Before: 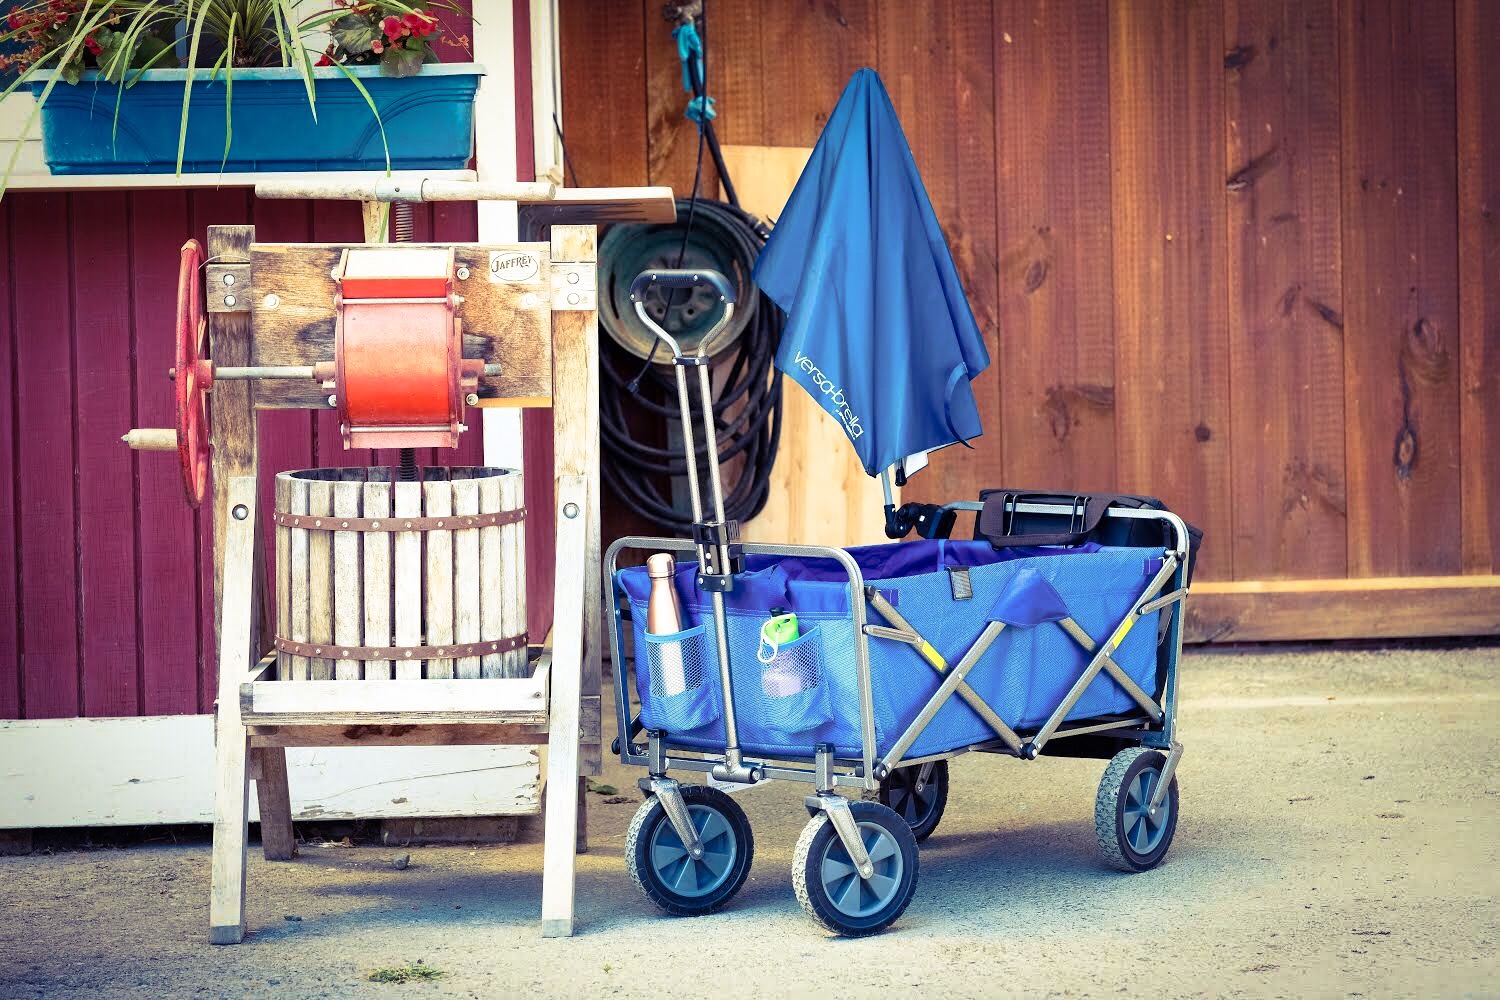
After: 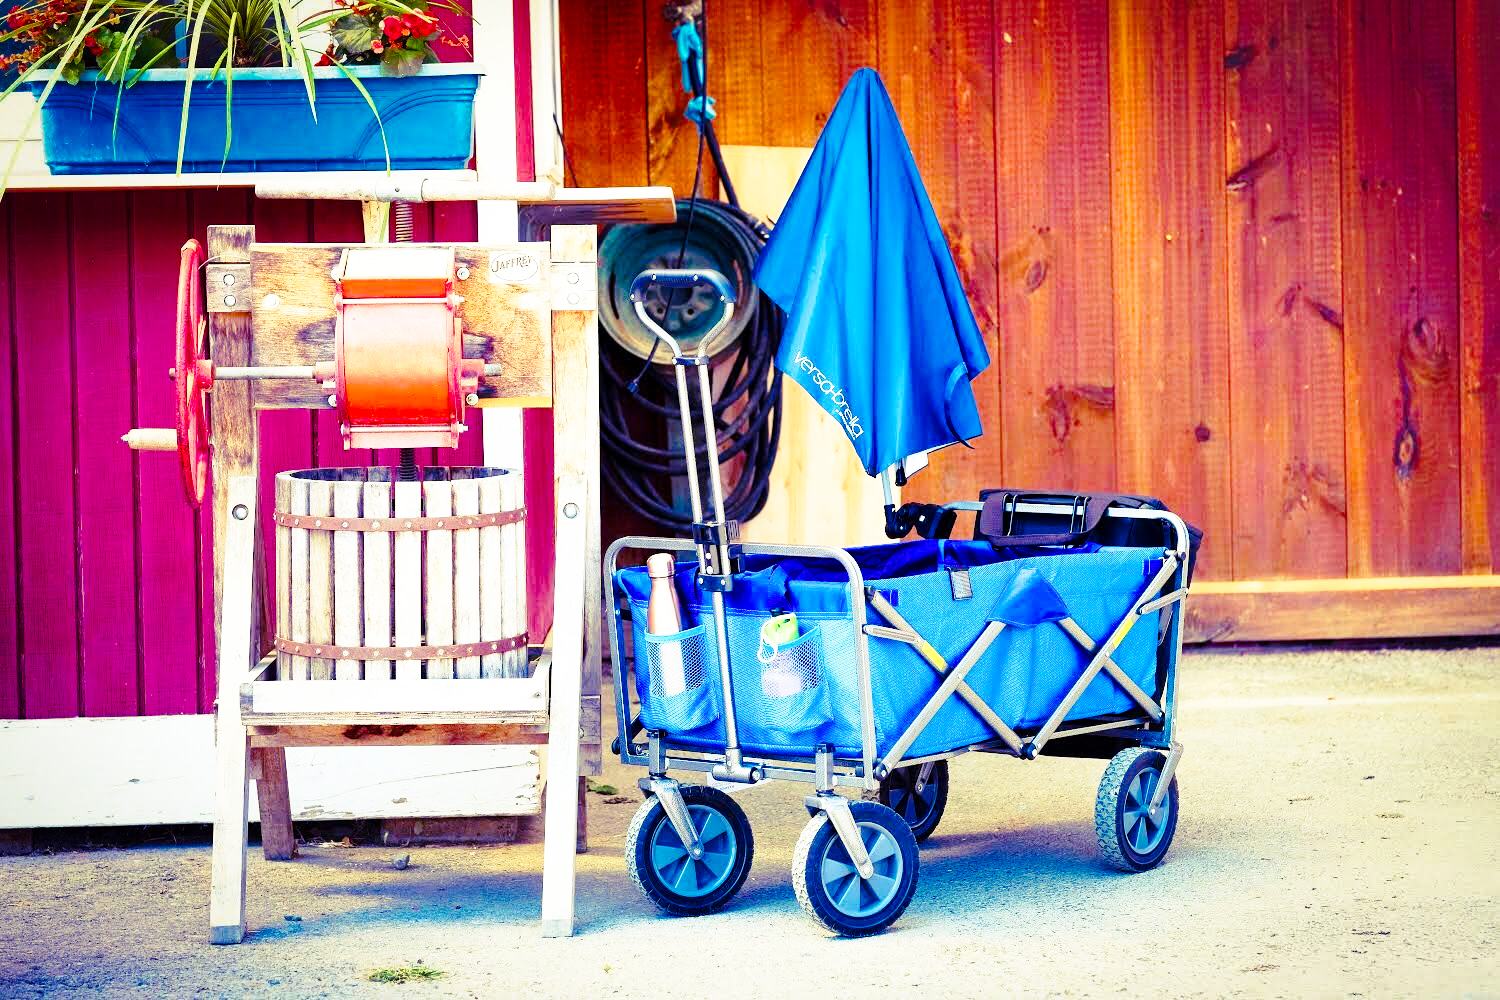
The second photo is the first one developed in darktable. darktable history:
color balance rgb: linear chroma grading › global chroma 15.647%, perceptual saturation grading › global saturation 45.333%, perceptual saturation grading › highlights -49.63%, perceptual saturation grading › shadows 29.627%, global vibrance 14.835%
base curve: curves: ch0 [(0, 0) (0.028, 0.03) (0.121, 0.232) (0.46, 0.748) (0.859, 0.968) (1, 1)], preserve colors none
